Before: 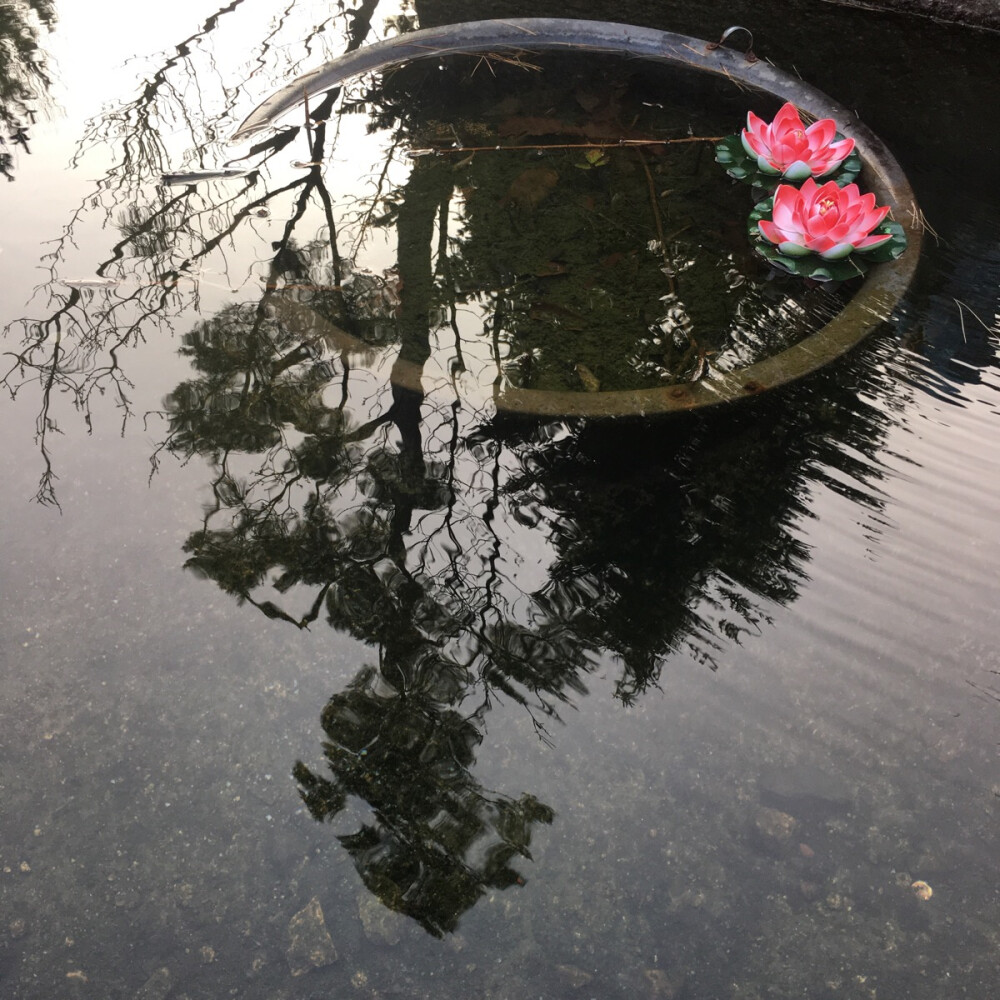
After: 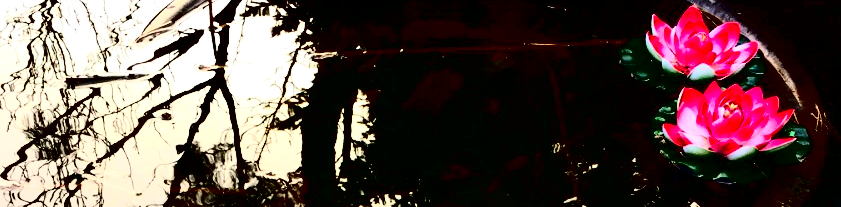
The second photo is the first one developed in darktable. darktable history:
crop and rotate: left 9.662%, top 9.727%, right 6.169%, bottom 69.548%
exposure: black level correction 0, exposure 0.302 EV, compensate highlight preservation false
contrast brightness saturation: contrast 0.752, brightness -0.989, saturation 0.996
